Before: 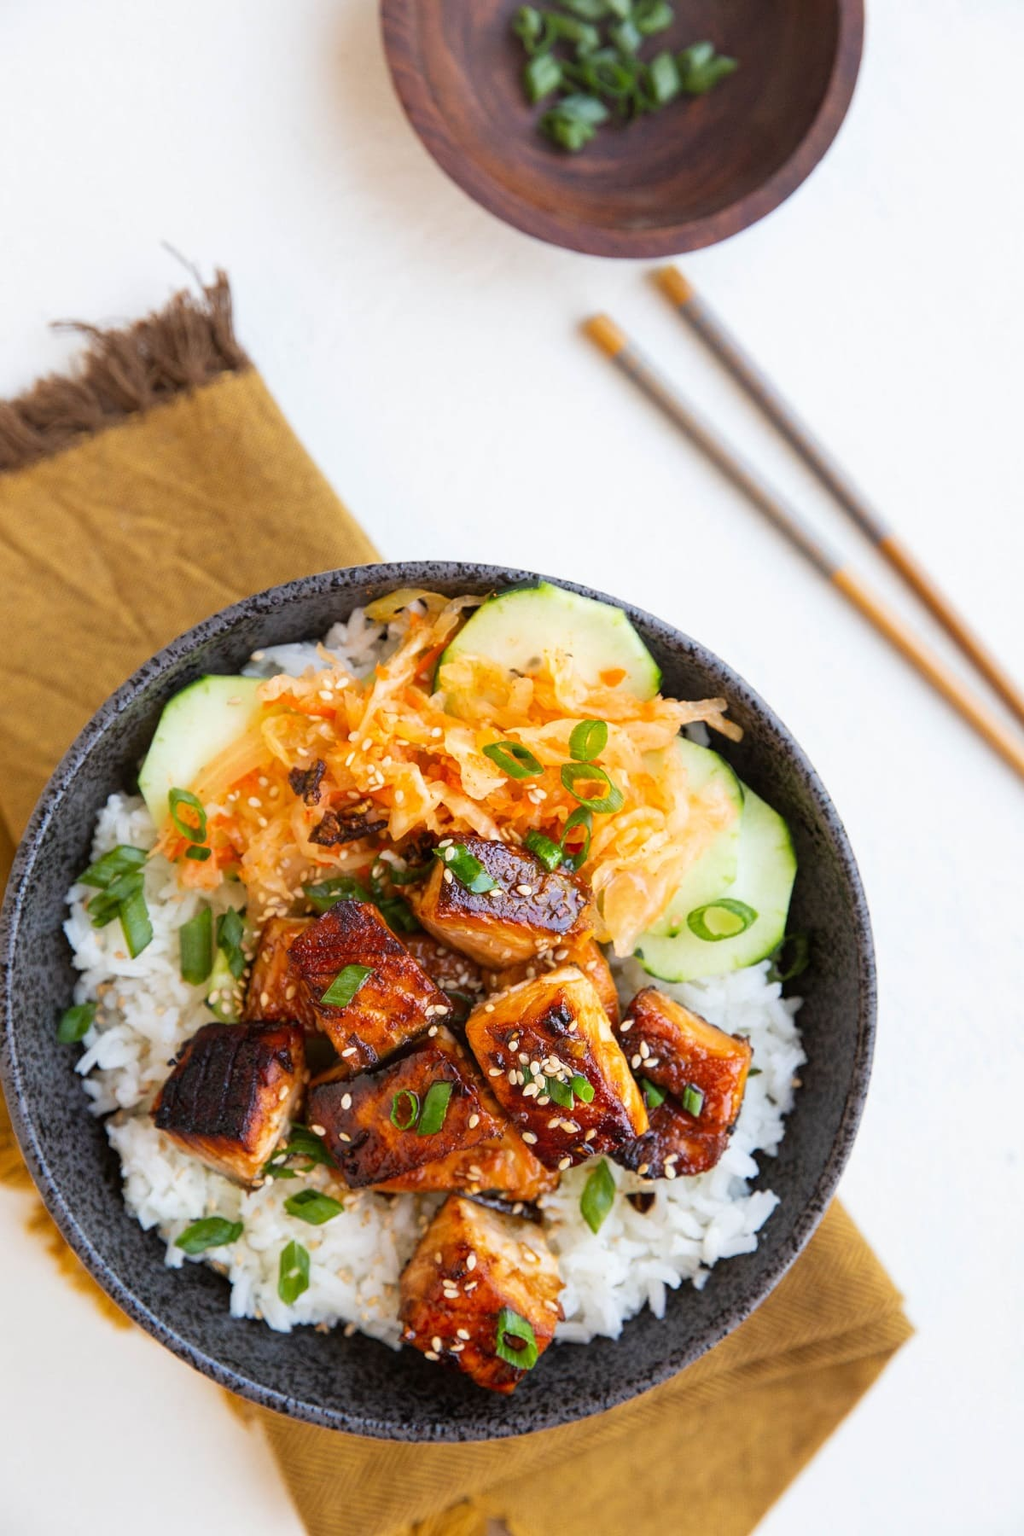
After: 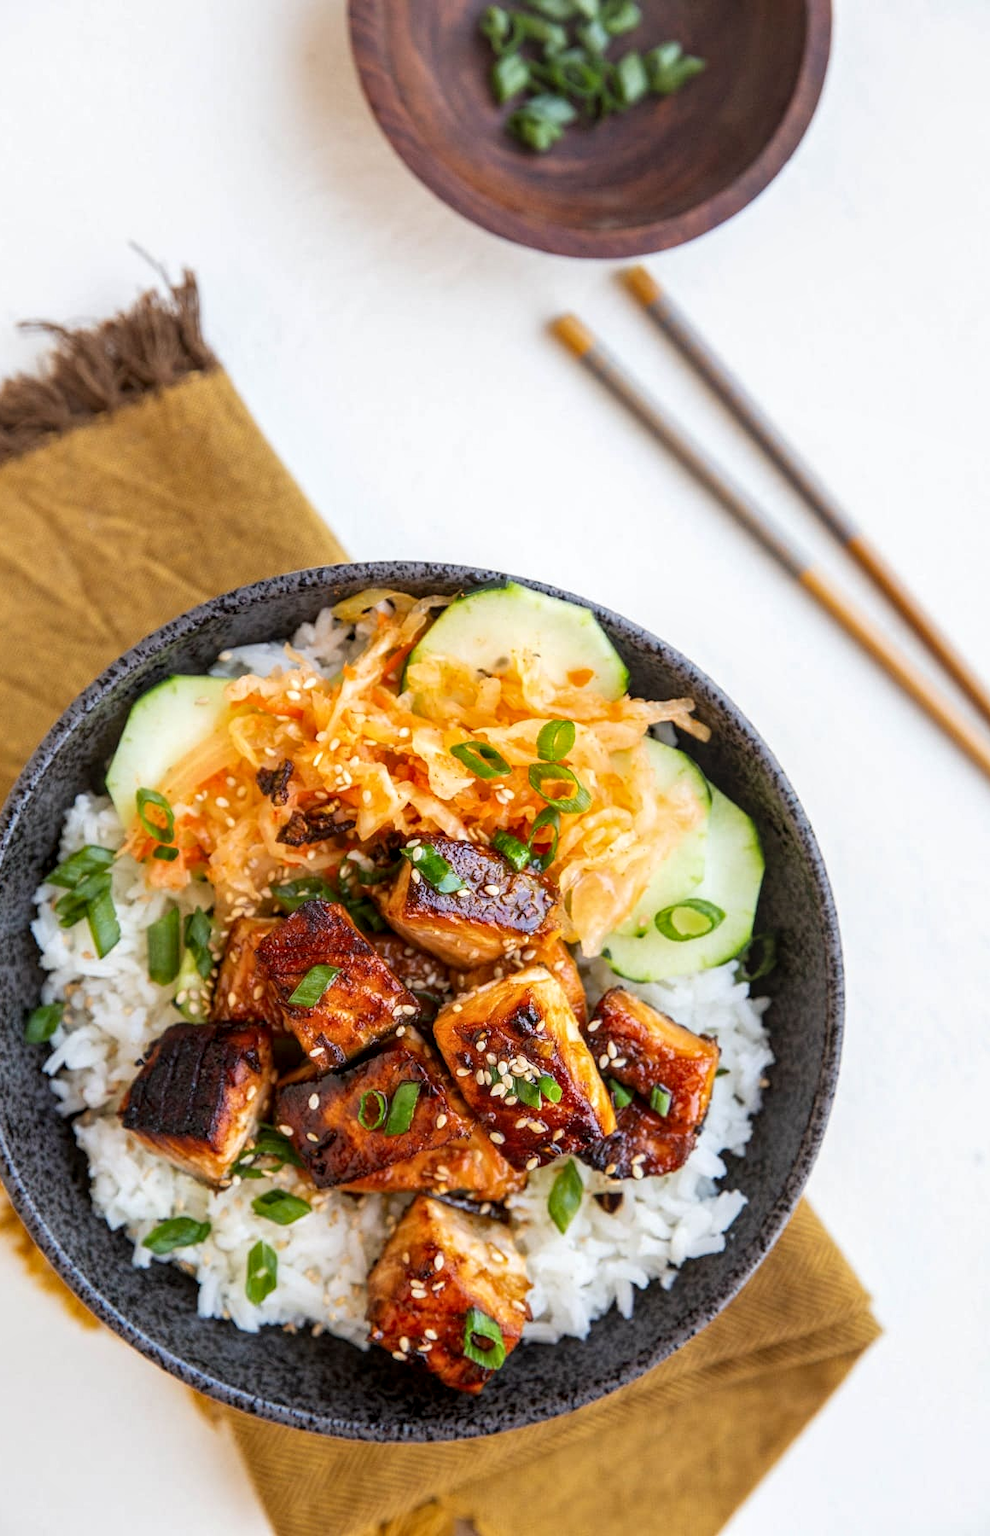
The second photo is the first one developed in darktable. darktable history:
crop and rotate: left 3.238%
local contrast: detail 130%
